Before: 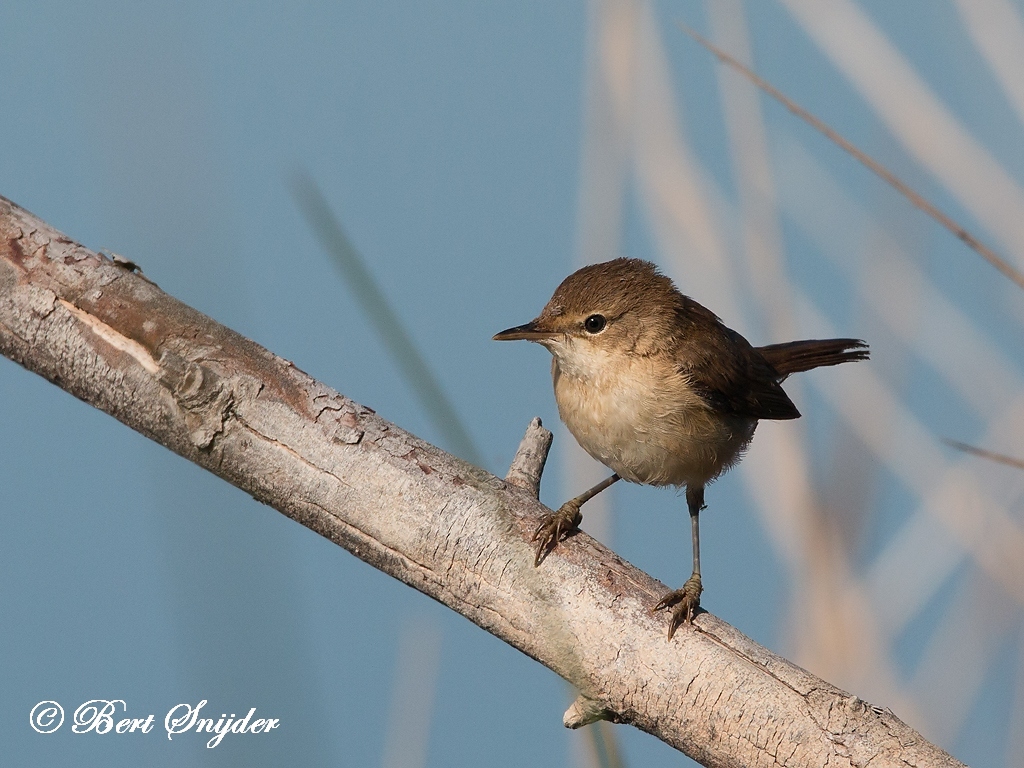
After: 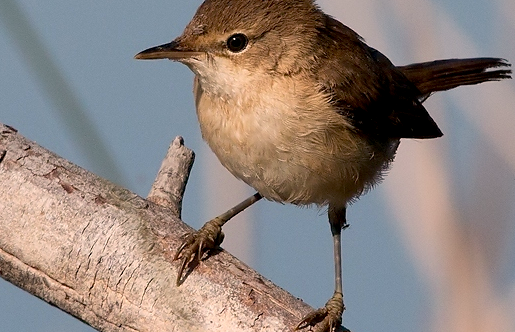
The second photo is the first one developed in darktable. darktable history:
color correction: highlights a* 7.34, highlights b* 4.37
crop: left 35.03%, top 36.625%, right 14.663%, bottom 20.057%
exposure: black level correction 0.007, exposure 0.093 EV, compensate highlight preservation false
